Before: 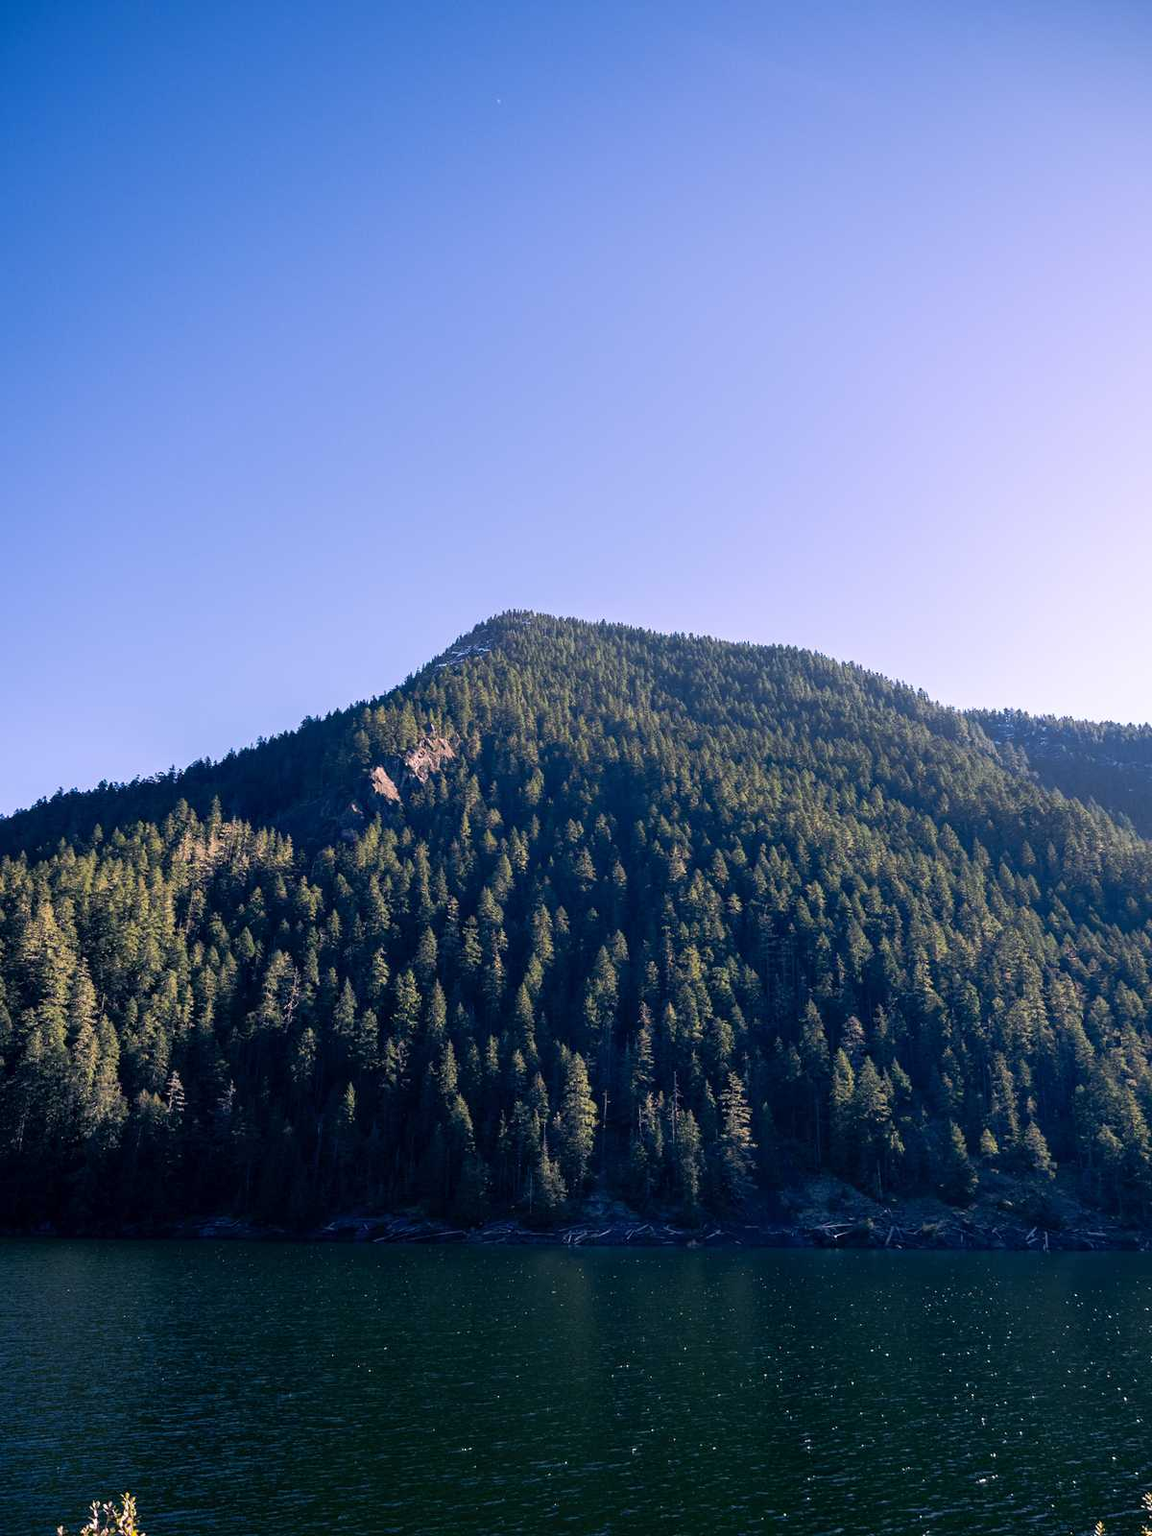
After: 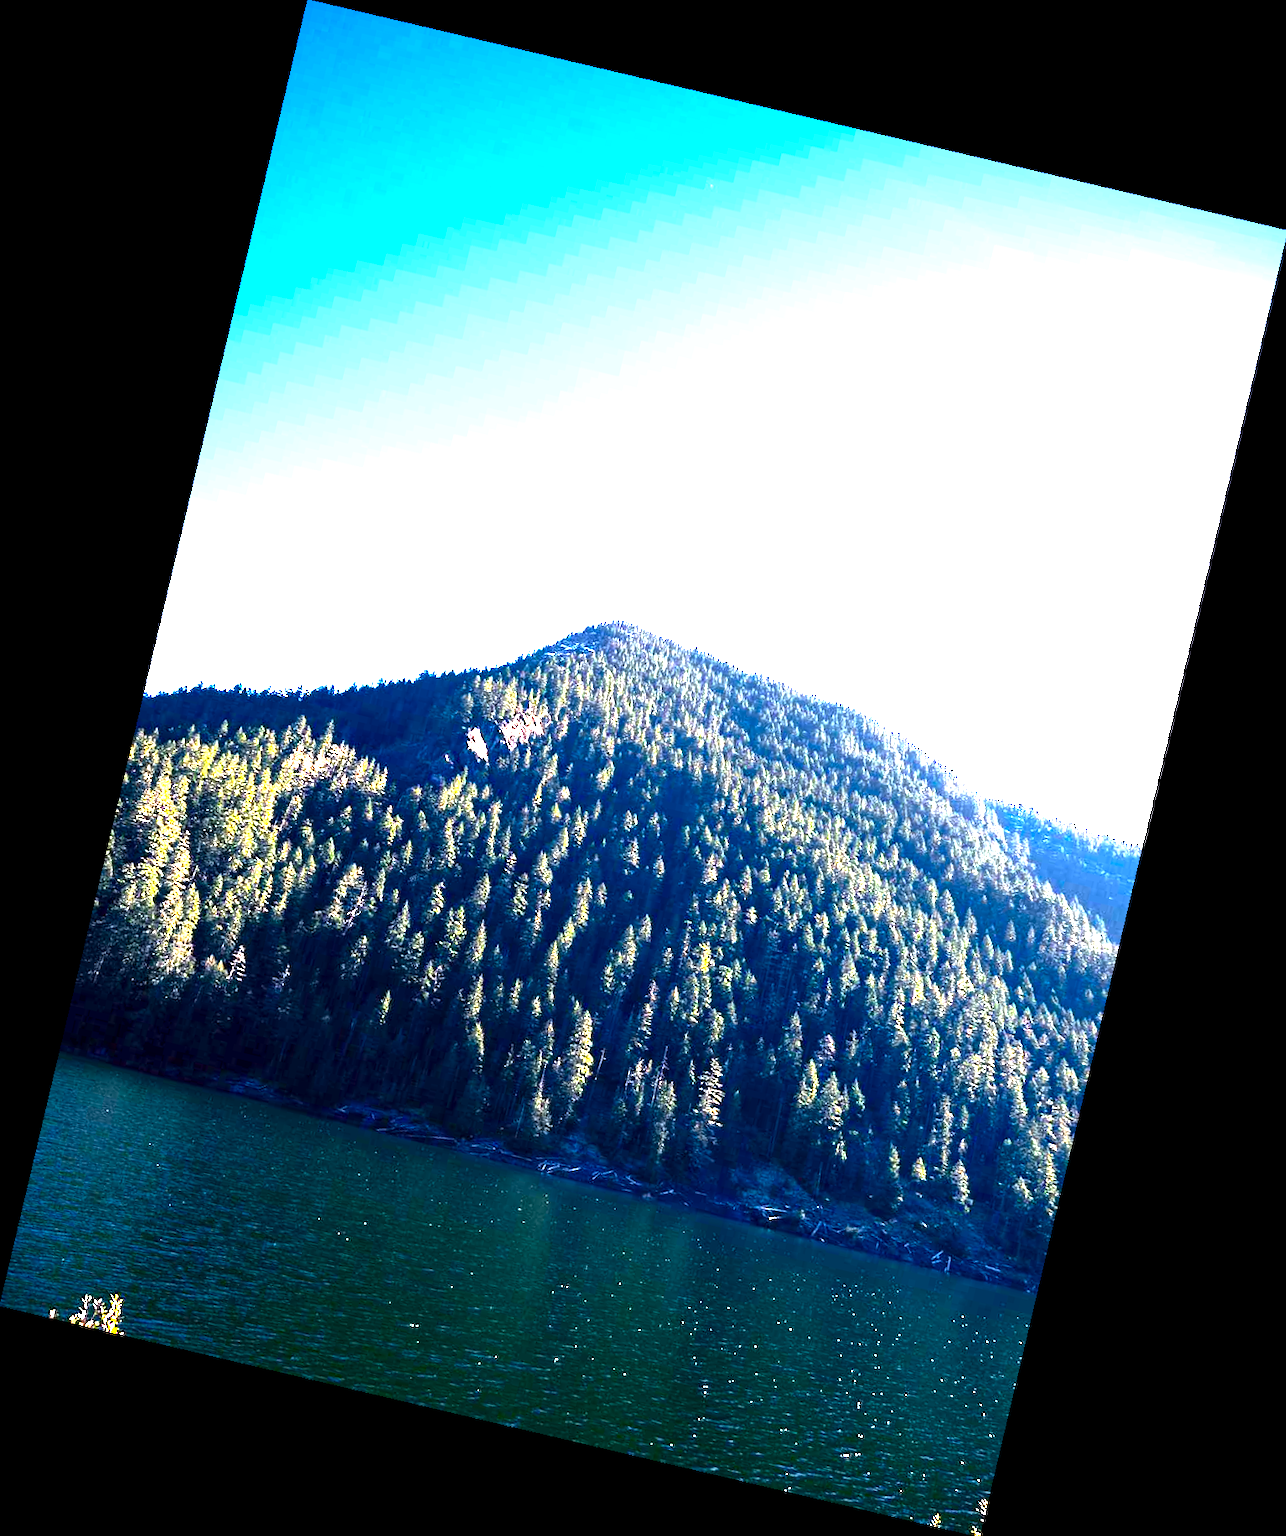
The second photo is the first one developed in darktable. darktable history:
color balance rgb: perceptual saturation grading › global saturation 25%, perceptual brilliance grading › global brilliance 35%, perceptual brilliance grading › highlights 50%, perceptual brilliance grading › mid-tones 60%, perceptual brilliance grading › shadows 35%, global vibrance 20%
rotate and perspective: rotation 13.27°, automatic cropping off
